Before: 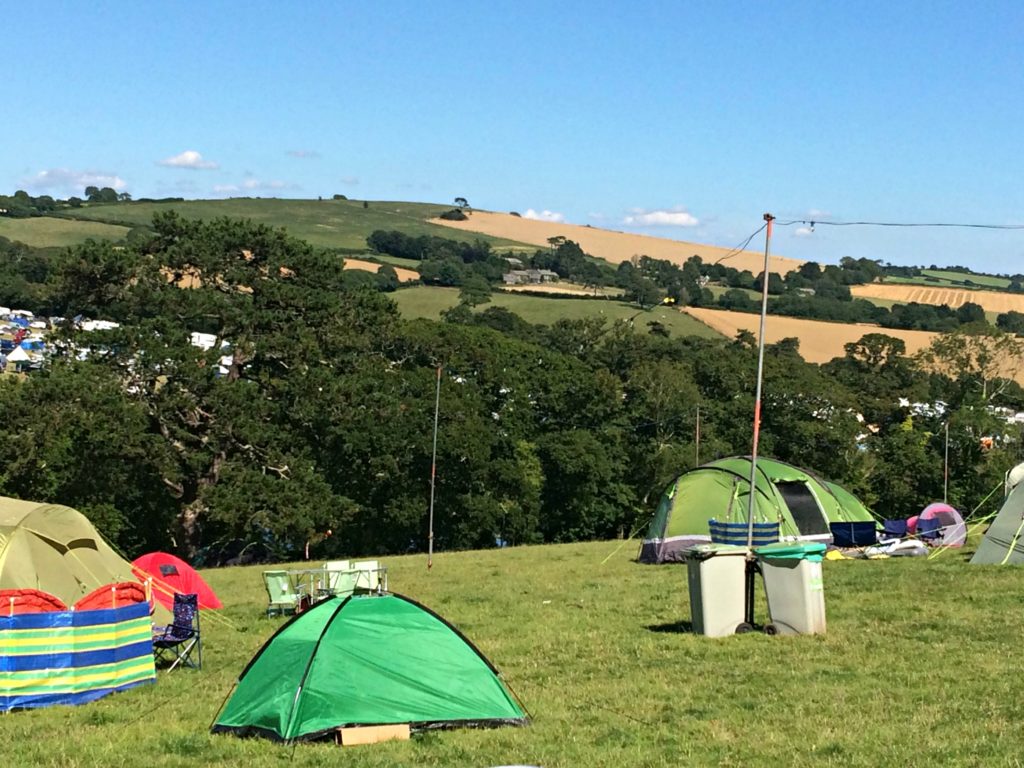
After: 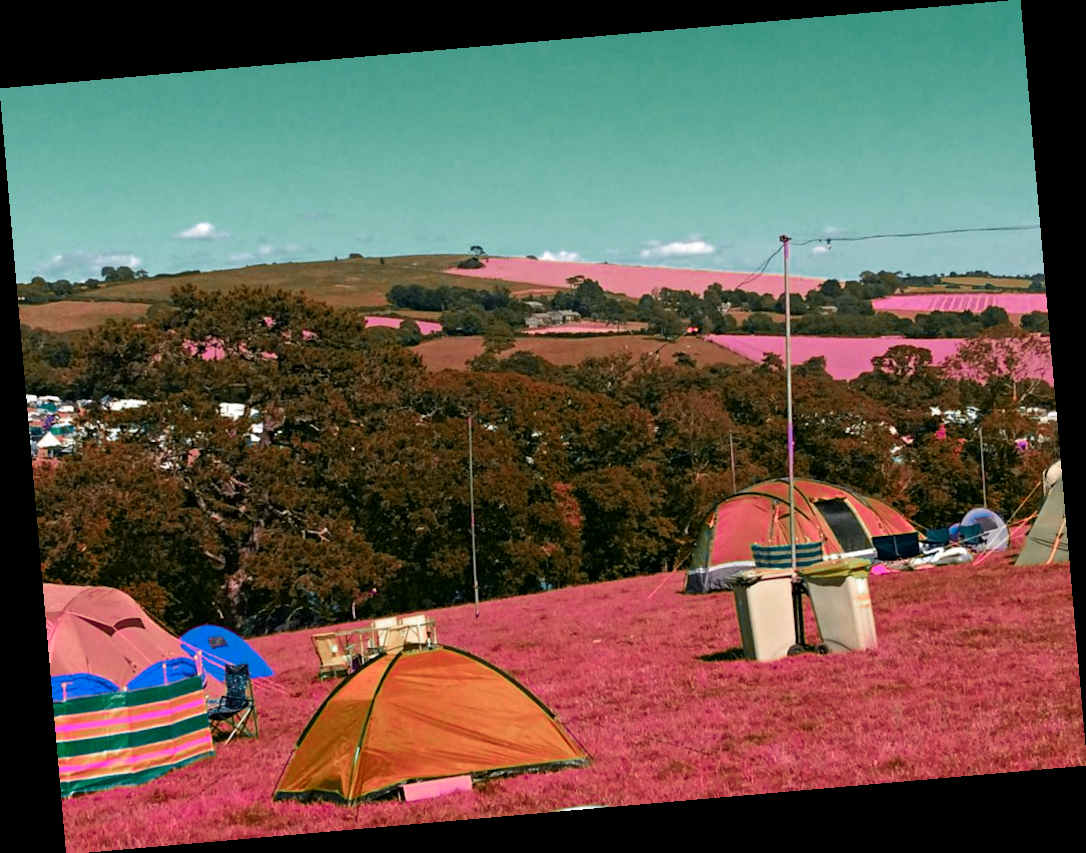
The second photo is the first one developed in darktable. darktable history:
color zones: curves: ch0 [(0.826, 0.353)]; ch1 [(0.242, 0.647) (0.889, 0.342)]; ch2 [(0.246, 0.089) (0.969, 0.068)]
rotate and perspective: rotation -4.98°, automatic cropping off
local contrast: highlights 100%, shadows 100%, detail 120%, midtone range 0.2
